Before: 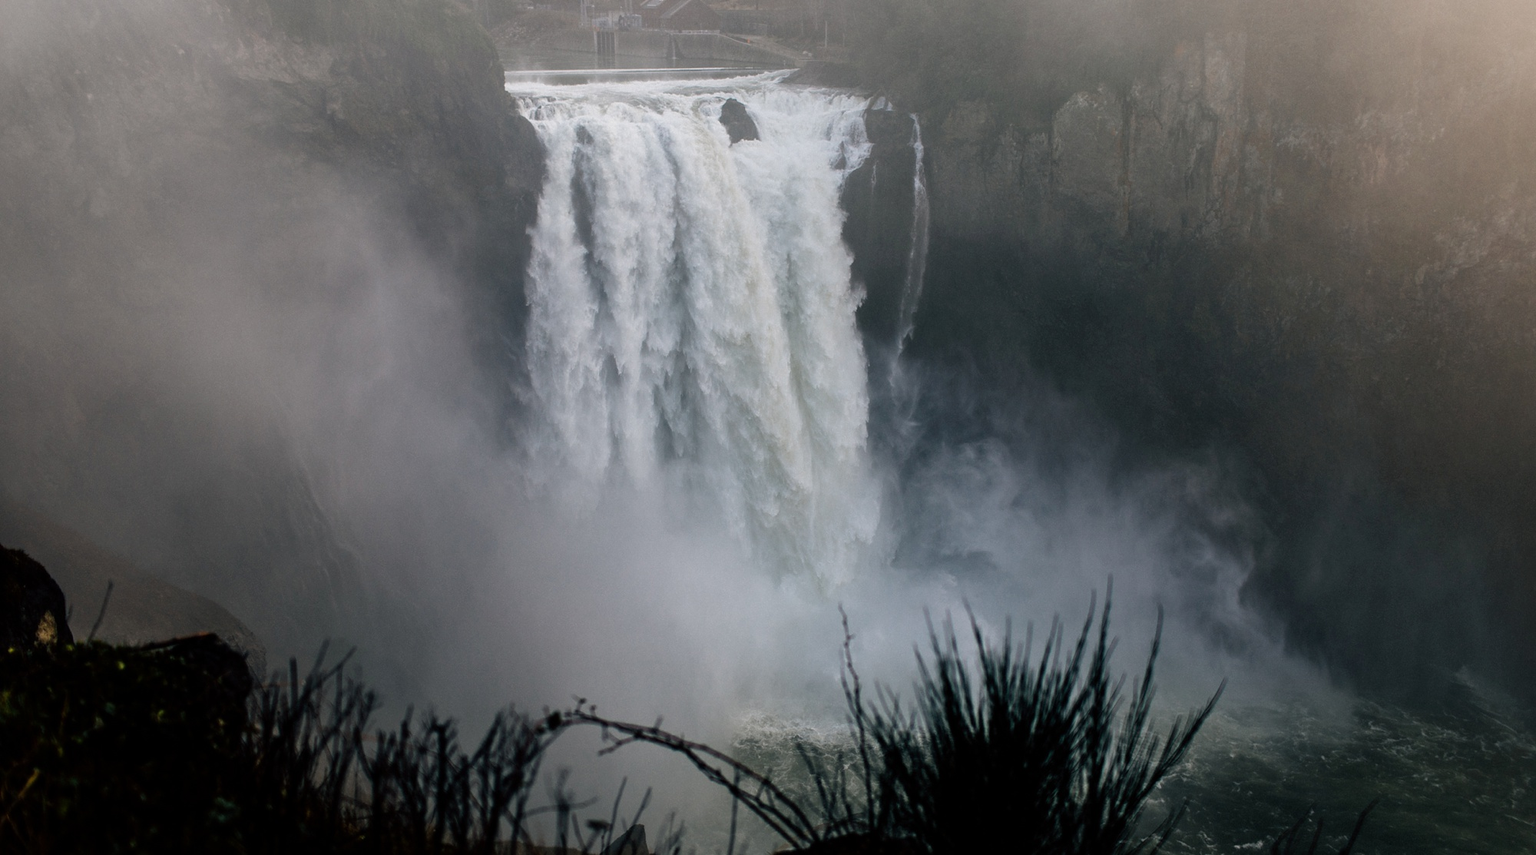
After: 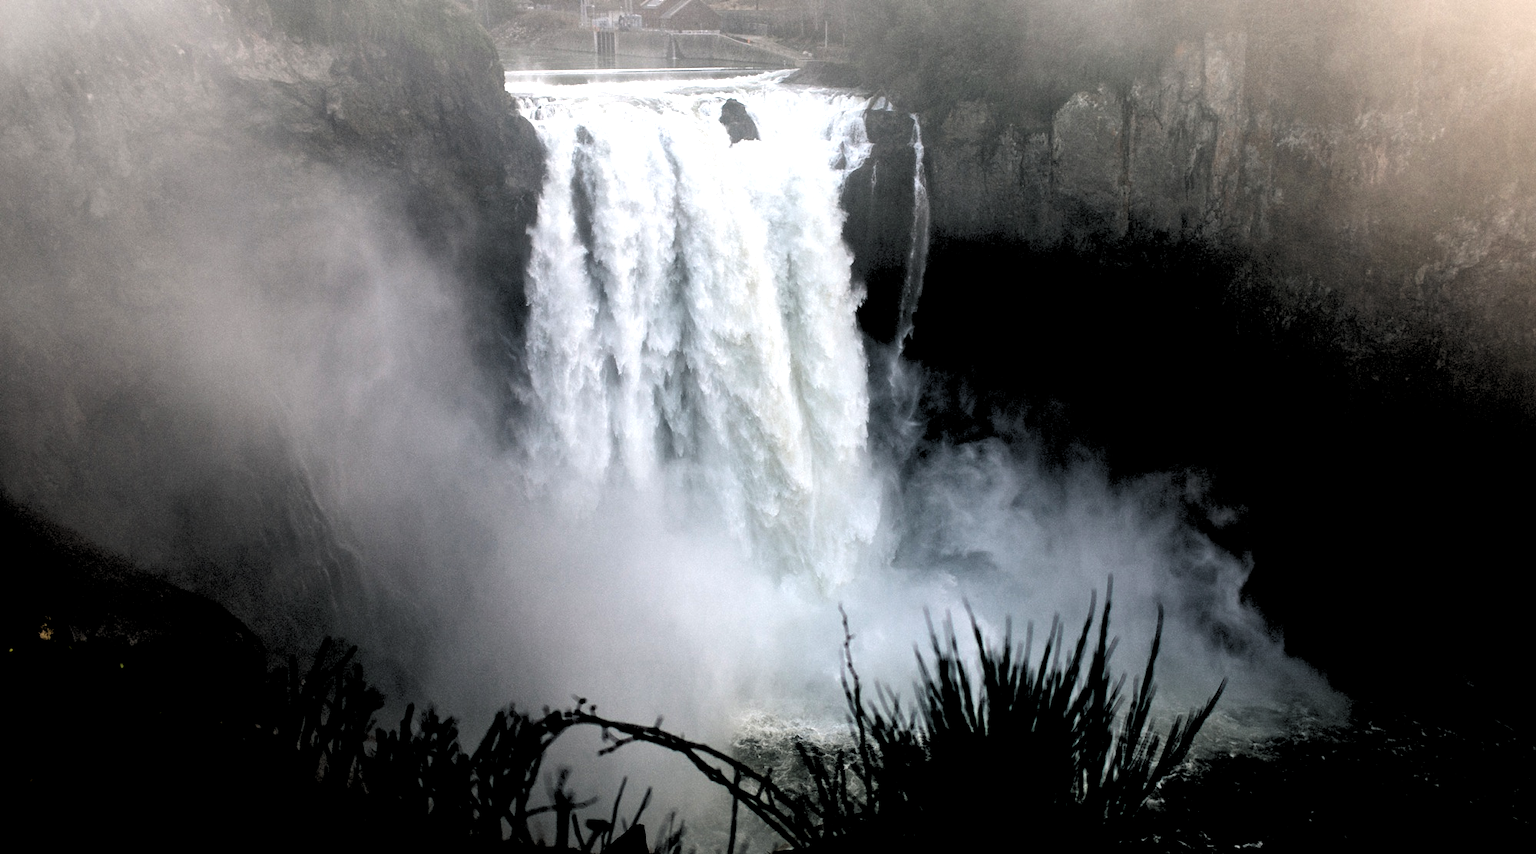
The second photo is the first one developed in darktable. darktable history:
tone equalizer: -8 EV -1.08 EV, -7 EV -1.01 EV, -6 EV -0.867 EV, -5 EV -0.578 EV, -3 EV 0.578 EV, -2 EV 0.867 EV, -1 EV 1.01 EV, +0 EV 1.08 EV, edges refinement/feathering 500, mask exposure compensation -1.57 EV, preserve details no
rgb levels: levels [[0.029, 0.461, 0.922], [0, 0.5, 1], [0, 0.5, 1]]
